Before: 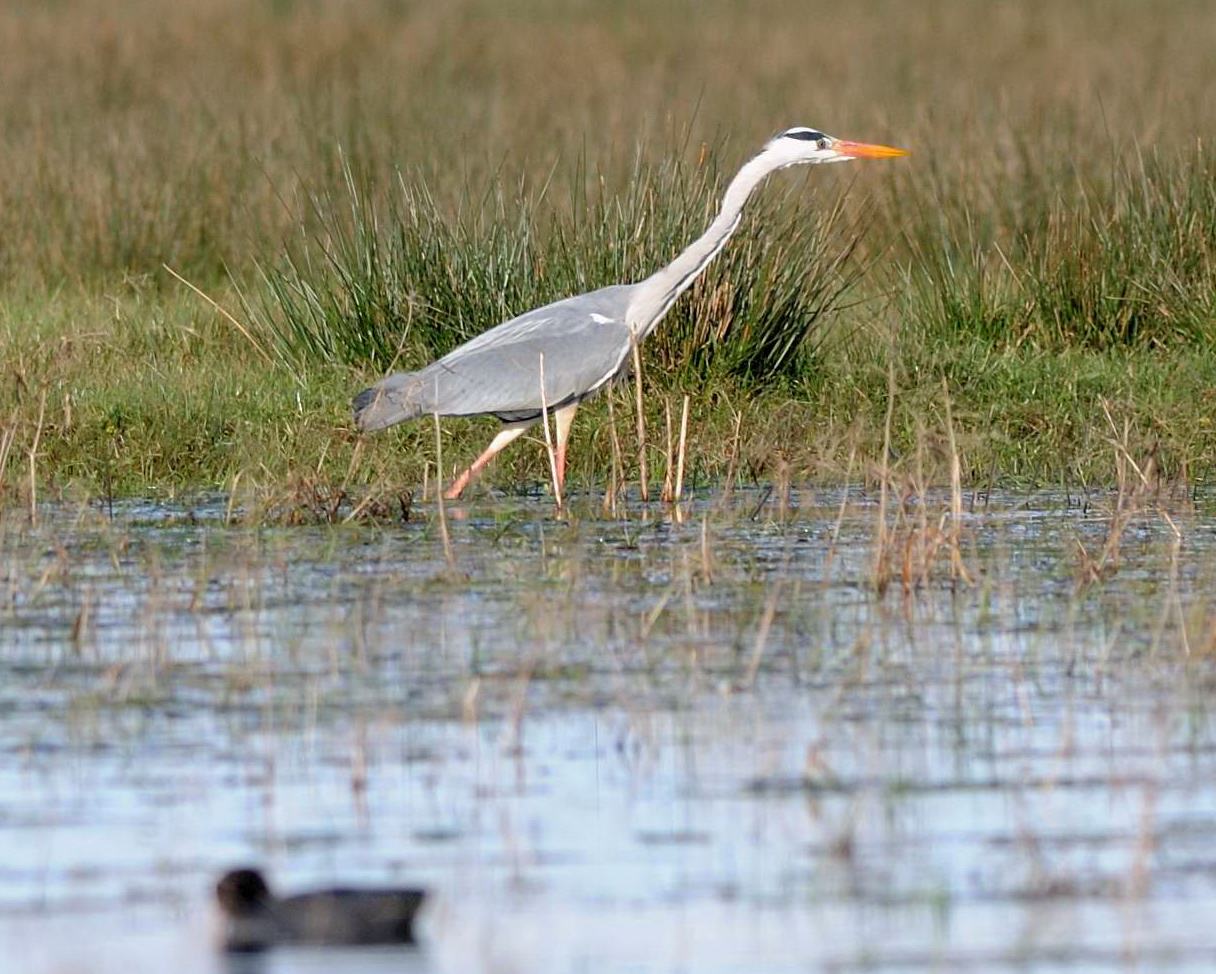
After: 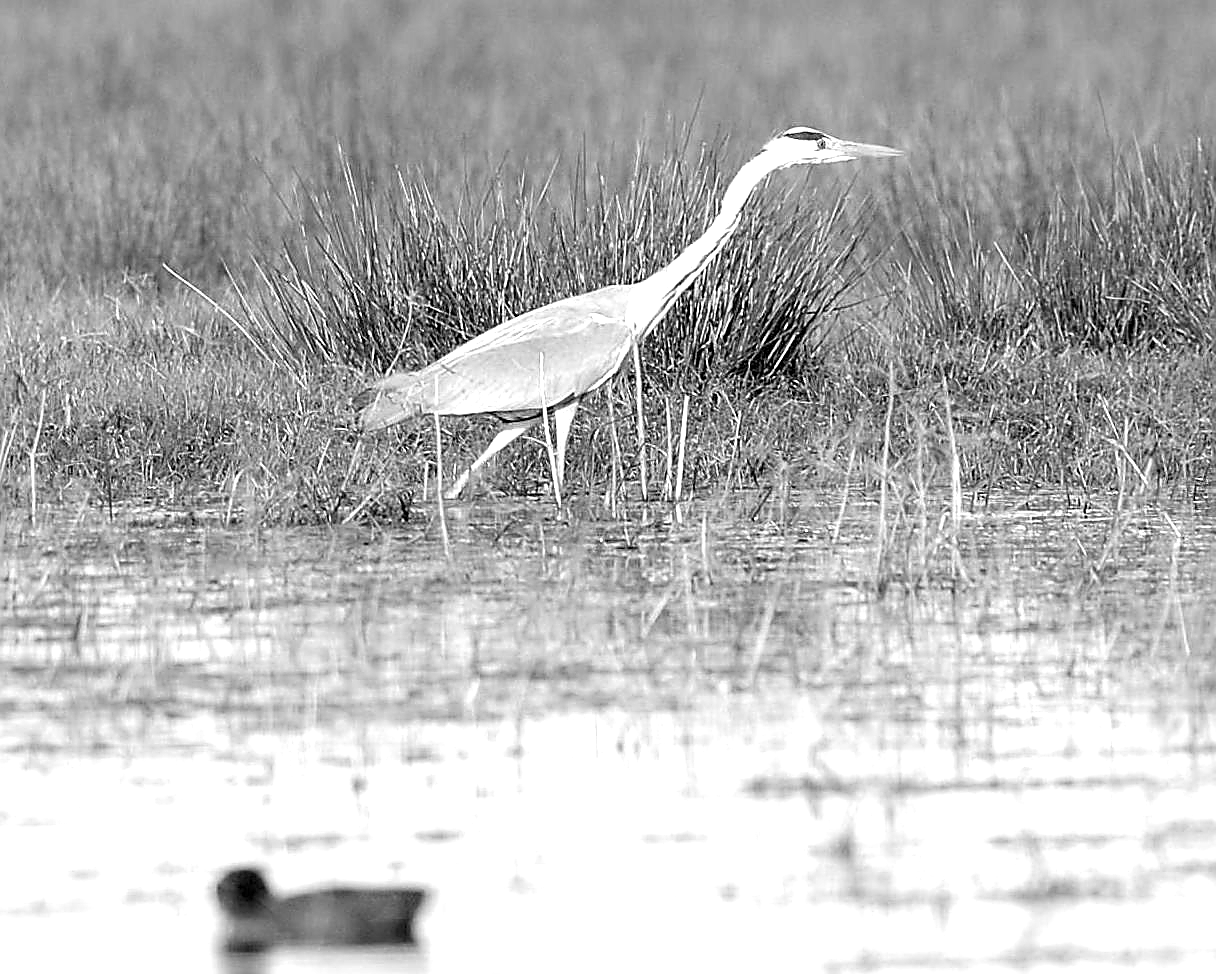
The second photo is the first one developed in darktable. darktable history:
sharpen: radius 1.4, amount 1.25, threshold 0.7
color calibration: output gray [0.267, 0.423, 0.267, 0], illuminant same as pipeline (D50), adaptation none (bypass)
exposure: exposure 0.999 EV, compensate highlight preservation false
